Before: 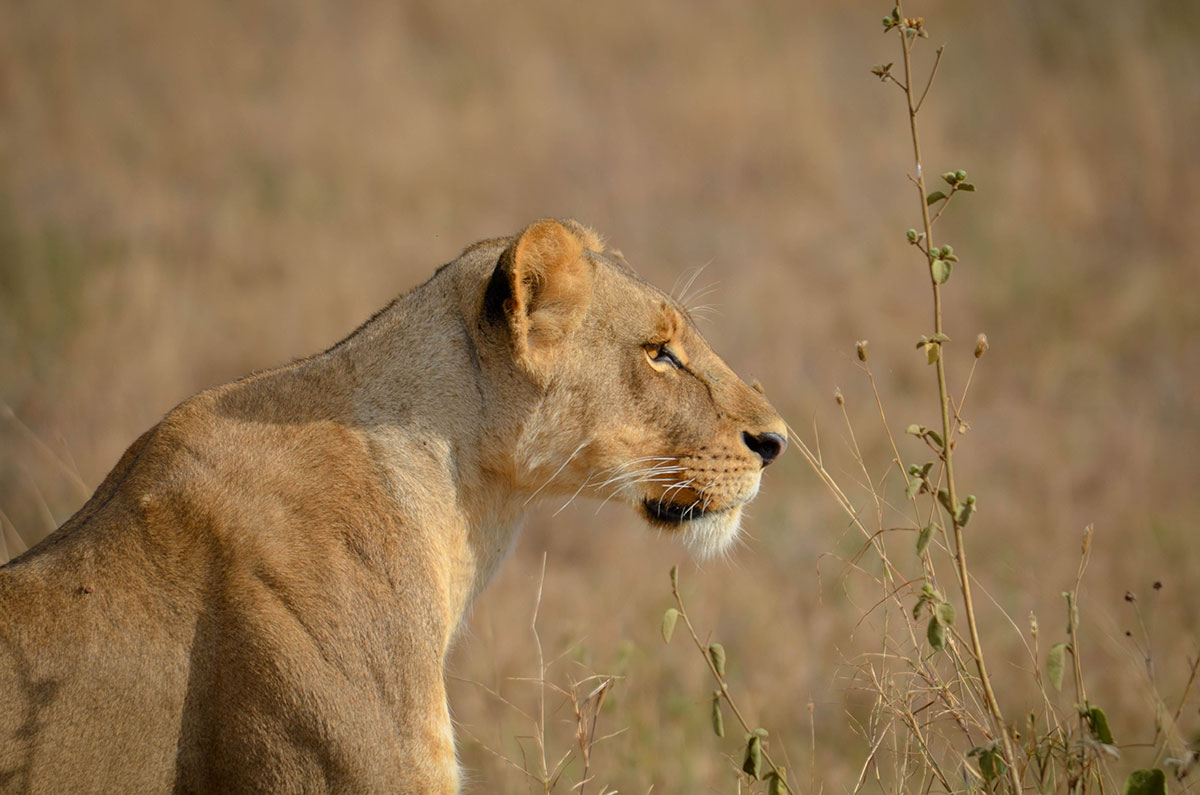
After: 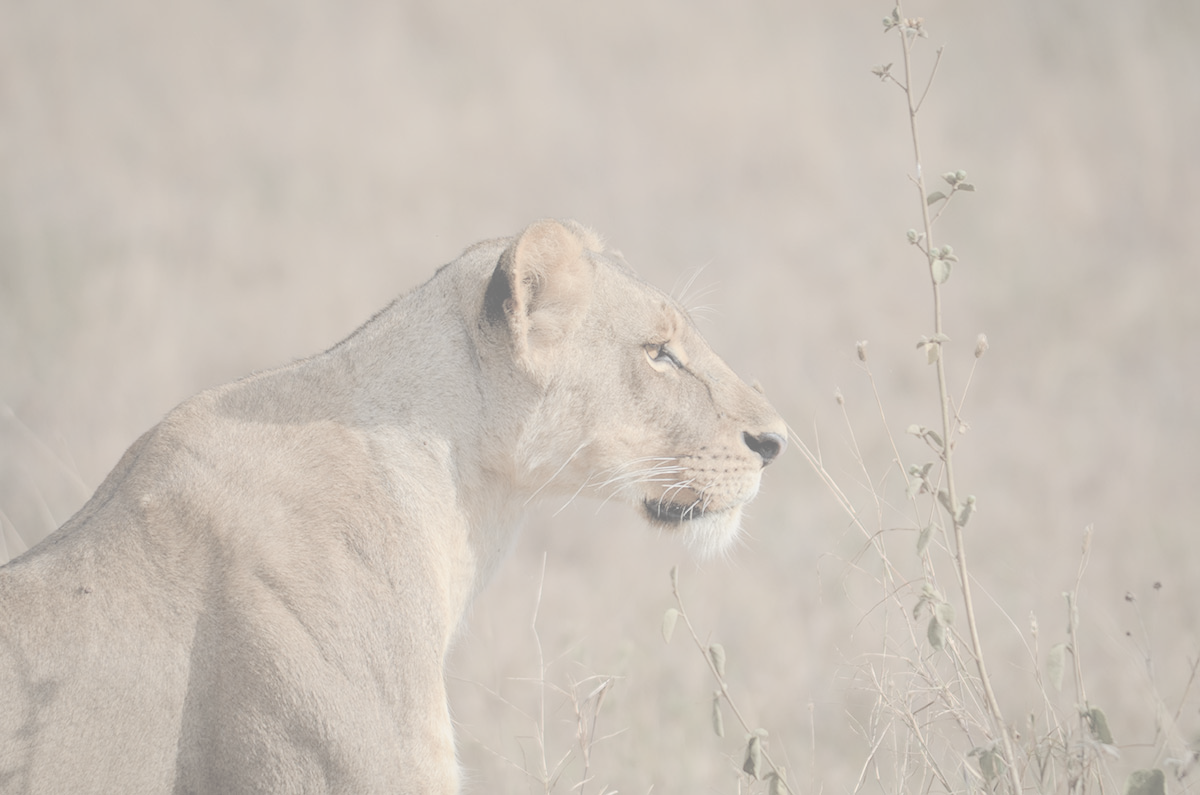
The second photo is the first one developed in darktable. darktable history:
exposure: black level correction 0.001, exposure 0.499 EV, compensate highlight preservation false
contrast brightness saturation: contrast -0.331, brightness 0.752, saturation -0.785
